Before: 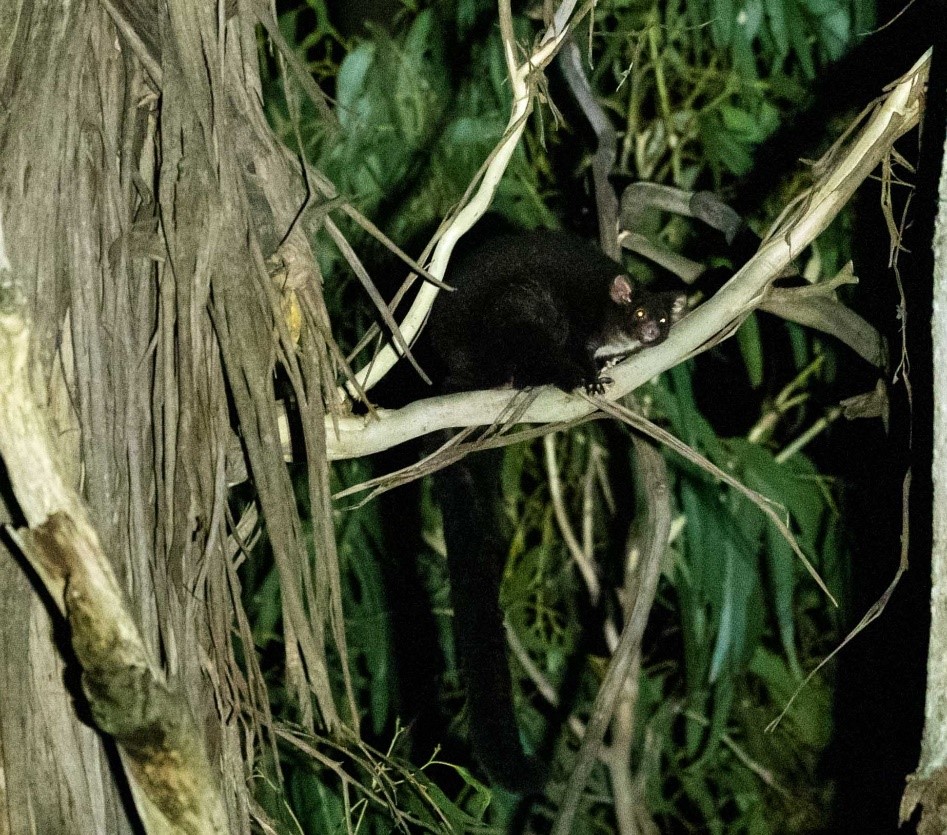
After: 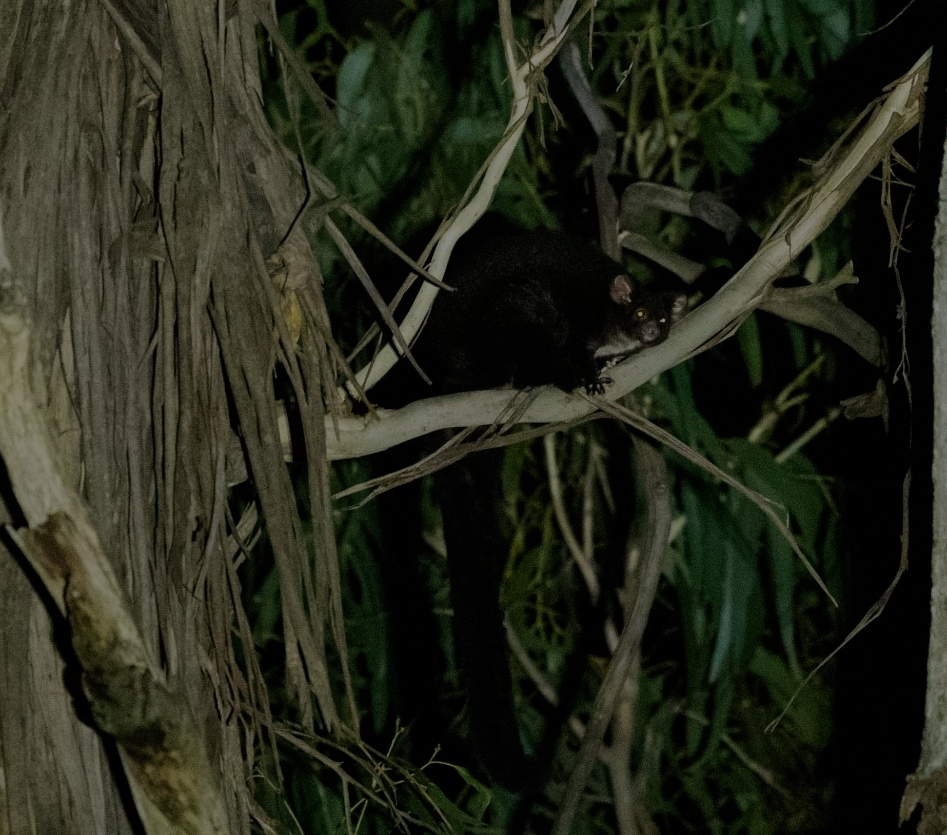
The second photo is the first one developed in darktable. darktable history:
white balance: red 1.009, blue 0.985
exposure: exposure -2.002 EV, compensate highlight preservation false
